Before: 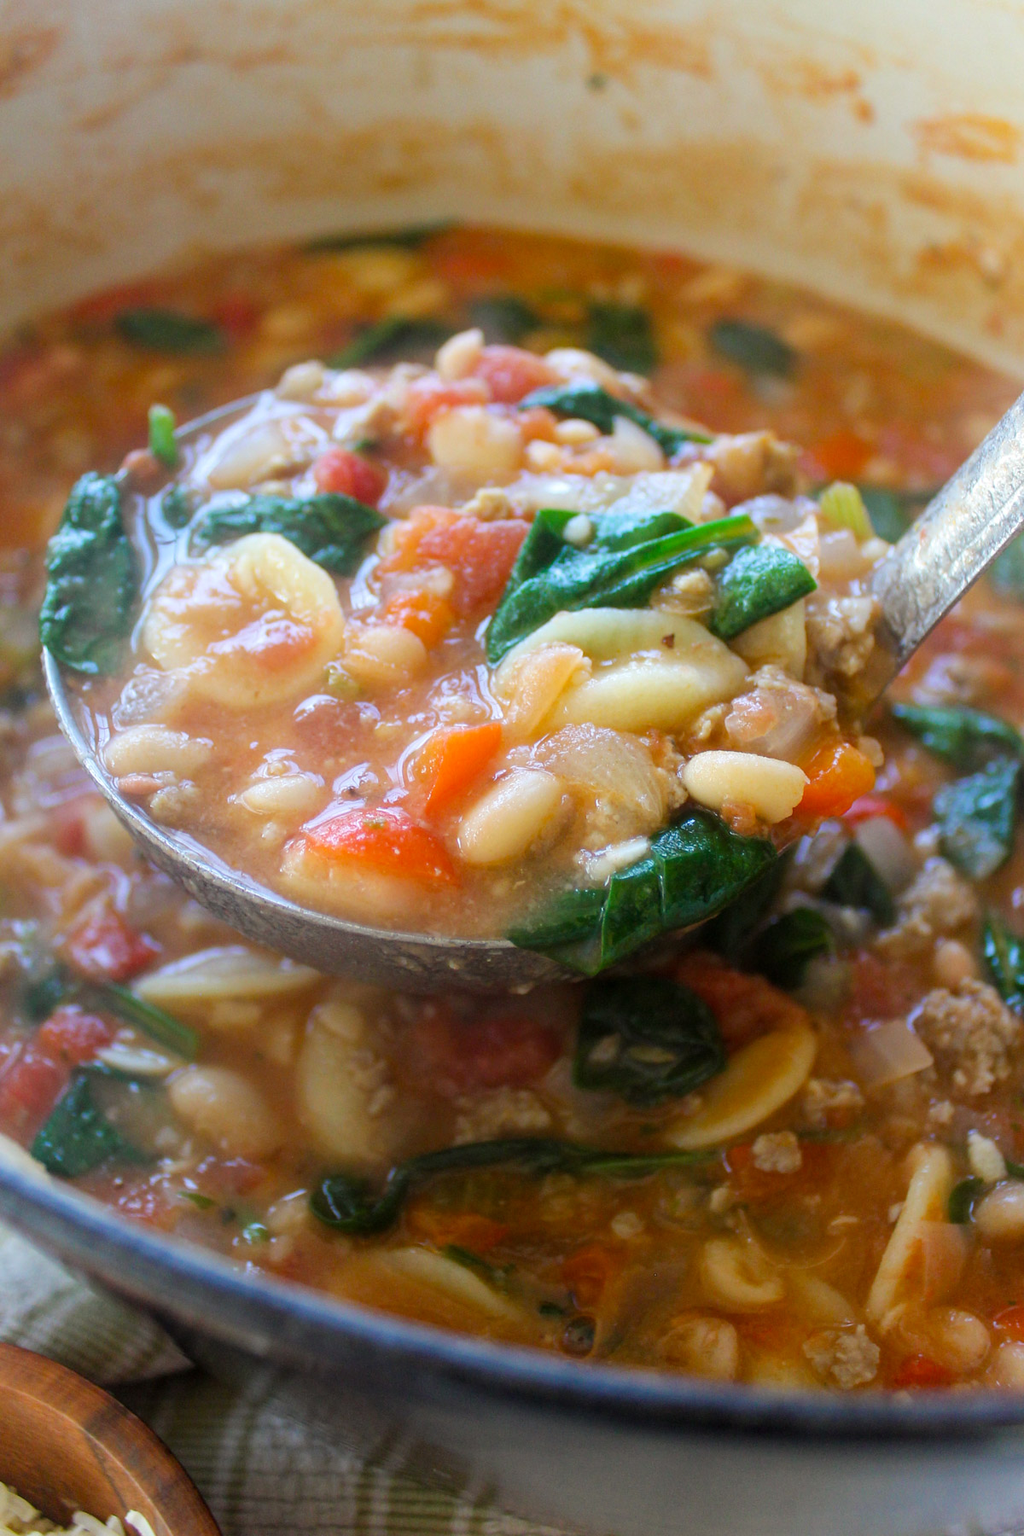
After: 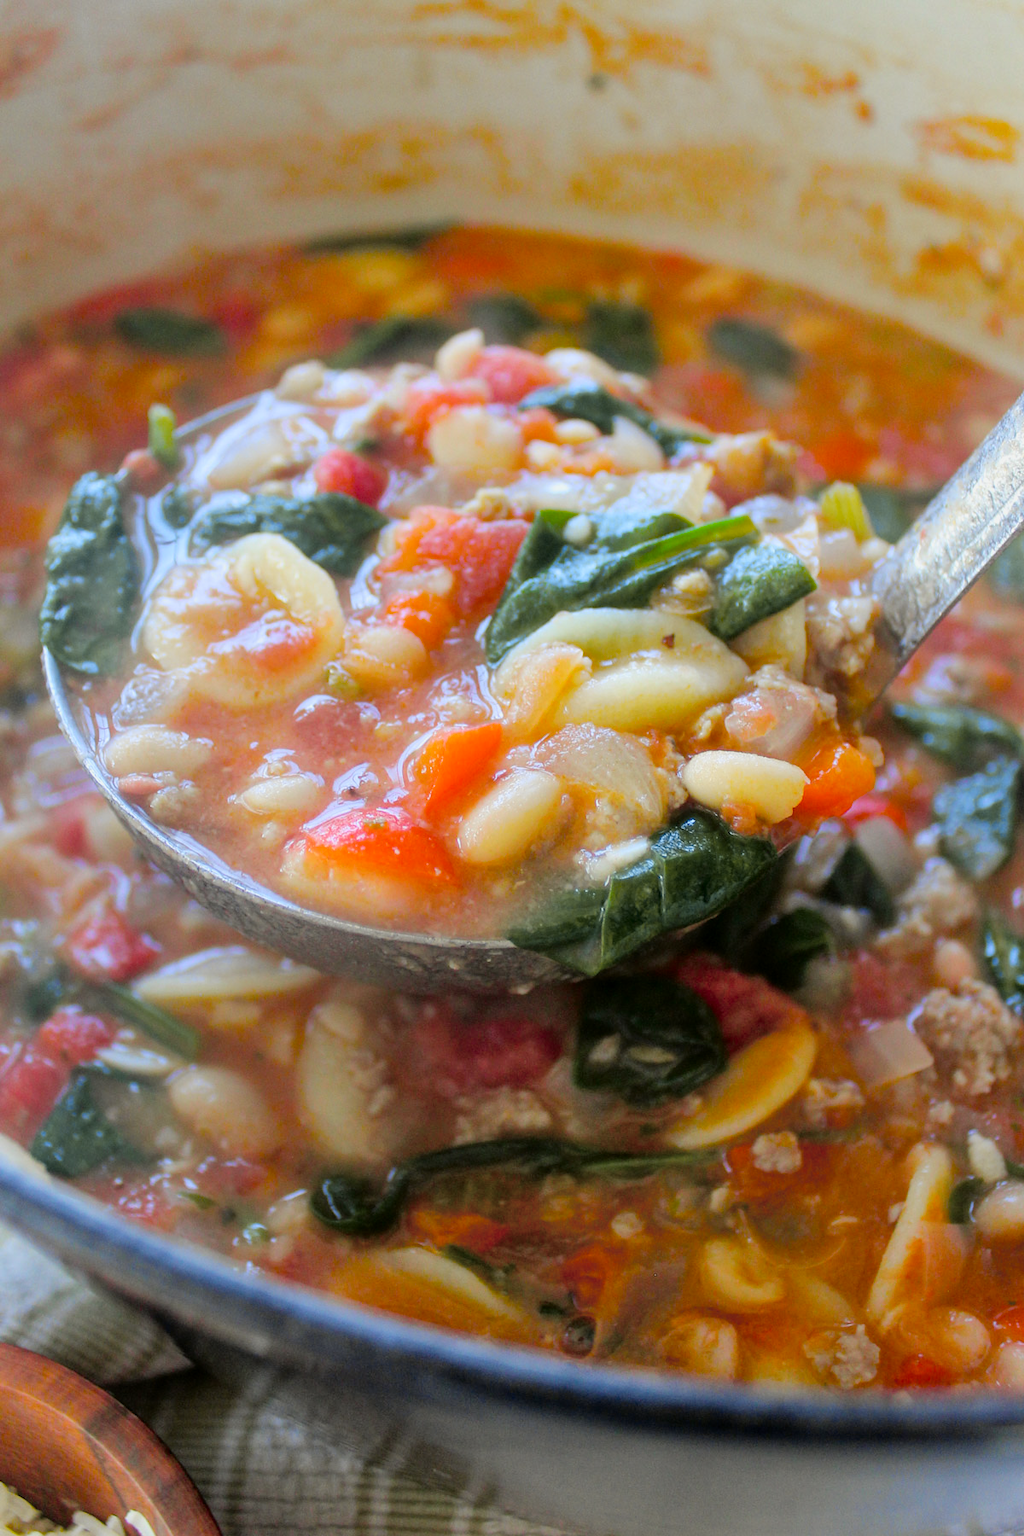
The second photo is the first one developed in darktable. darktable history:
exposure: black level correction 0.001, exposure 0.015 EV, compensate exposure bias true, compensate highlight preservation false
shadows and highlights: soften with gaussian
tone curve: curves: ch0 [(0, 0) (0.07, 0.052) (0.23, 0.254) (0.486, 0.53) (0.822, 0.825) (0.994, 0.955)]; ch1 [(0, 0) (0.226, 0.261) (0.379, 0.442) (0.469, 0.472) (0.495, 0.495) (0.514, 0.504) (0.561, 0.568) (0.59, 0.612) (1, 1)]; ch2 [(0, 0) (0.269, 0.299) (0.459, 0.441) (0.498, 0.499) (0.523, 0.52) (0.586, 0.569) (0.635, 0.617) (0.659, 0.681) (0.718, 0.764) (1, 1)], color space Lab, independent channels, preserve colors none
